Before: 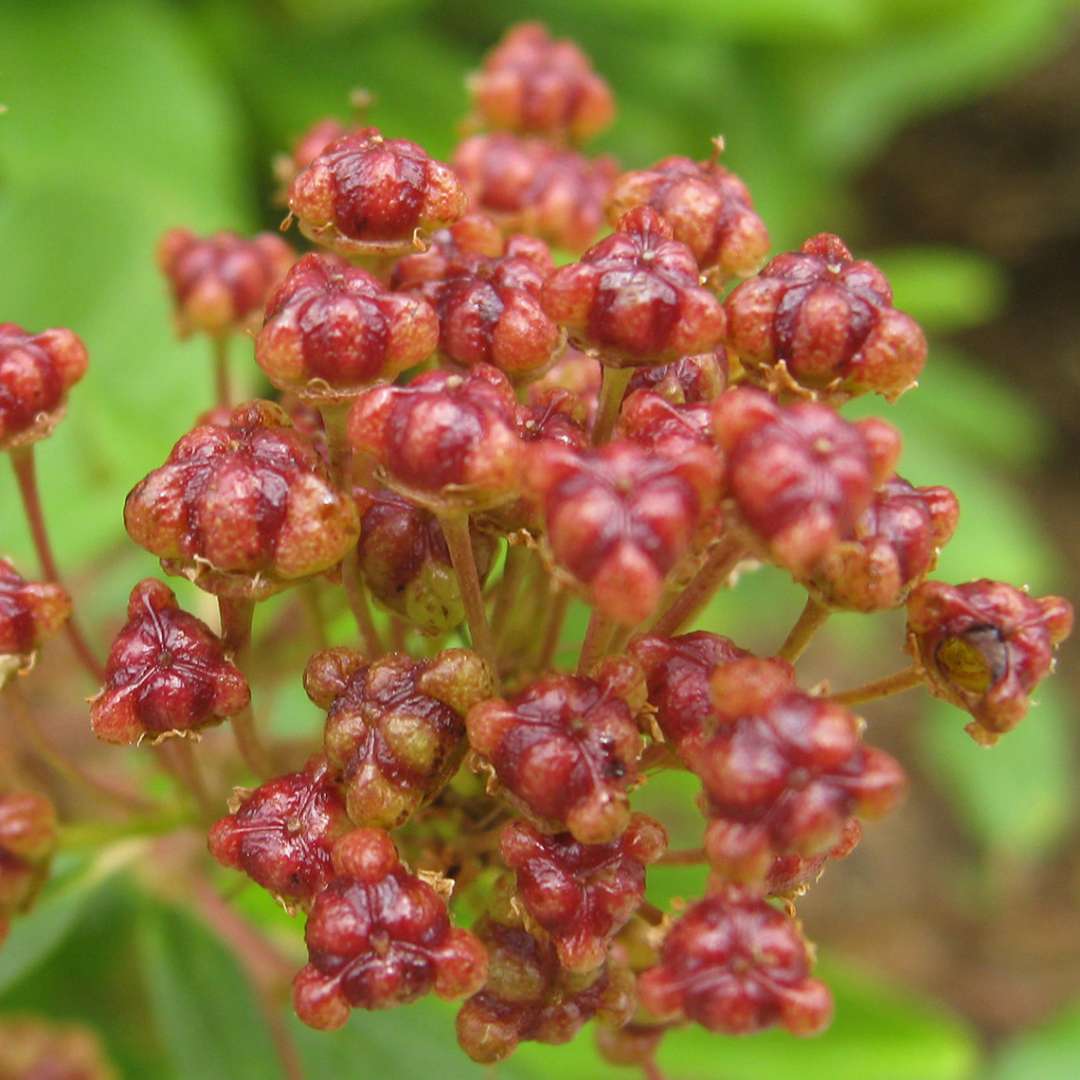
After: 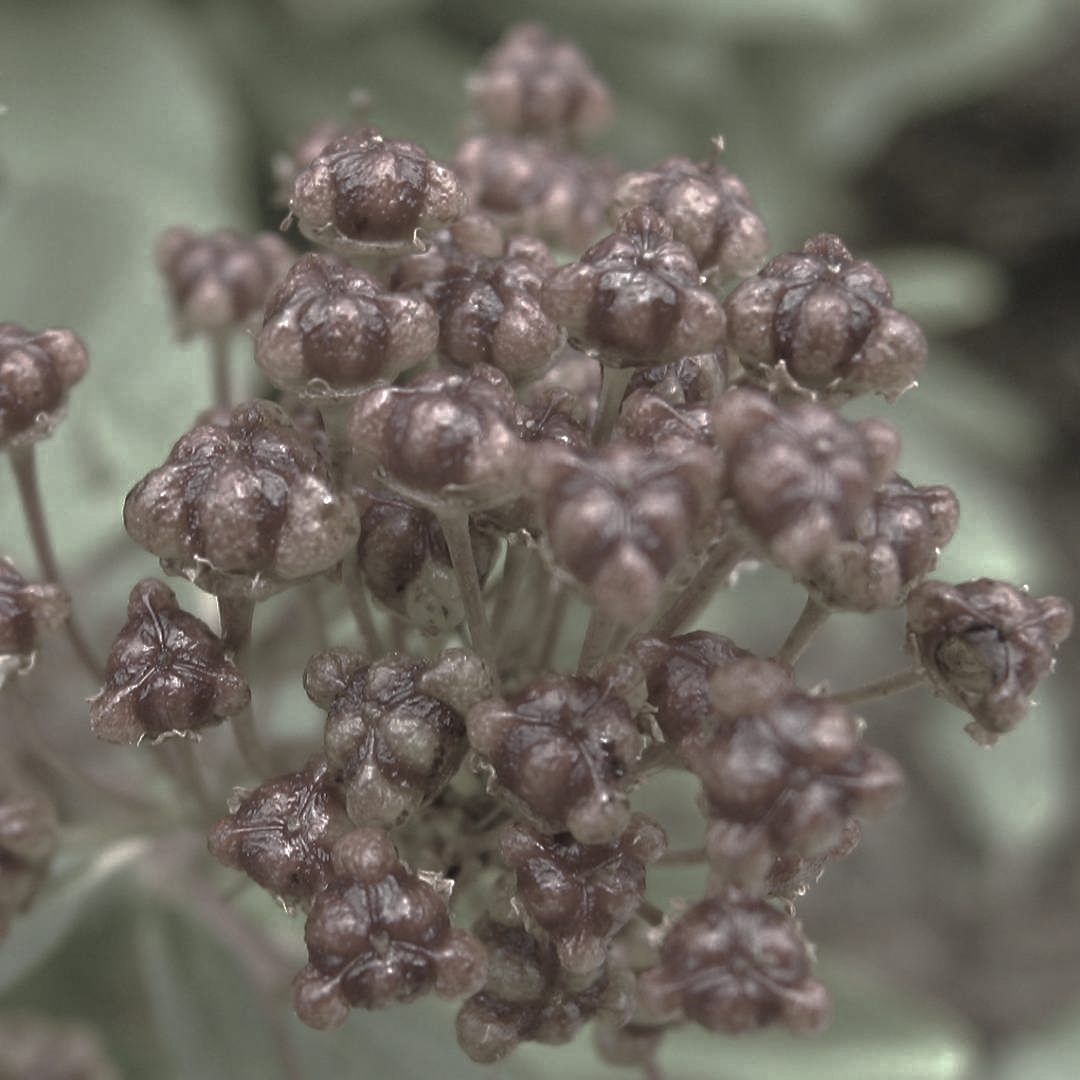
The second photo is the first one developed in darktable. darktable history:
base curve: curves: ch0 [(0, 0) (0.841, 0.609) (1, 1)], preserve colors none
color correction: highlights b* -0.005, saturation 0.168
color balance rgb: shadows lift › luminance -4.848%, shadows lift › chroma 1.229%, shadows lift › hue 218.46°, linear chroma grading › global chroma 14.685%, perceptual saturation grading › global saturation 0.446%, perceptual saturation grading › highlights -31.796%, perceptual saturation grading › mid-tones 5.358%, perceptual saturation grading › shadows 18.199%, perceptual brilliance grading › global brilliance 9.294%, perceptual brilliance grading › shadows 15.795%
